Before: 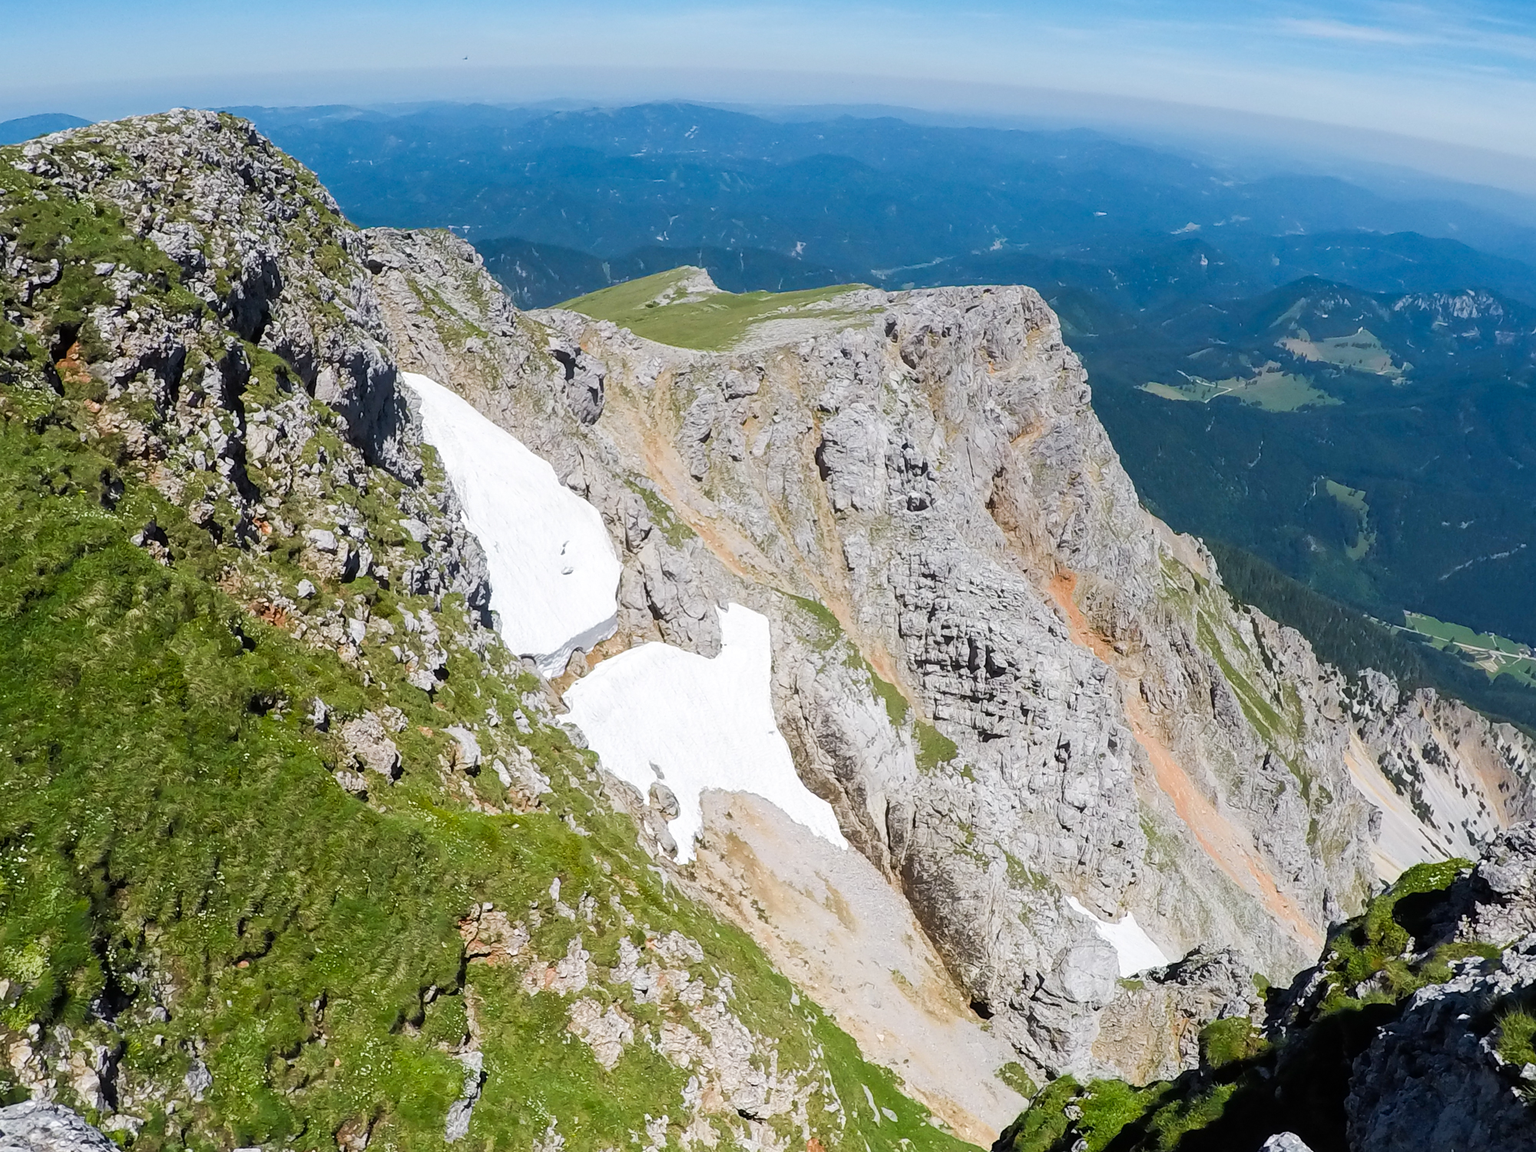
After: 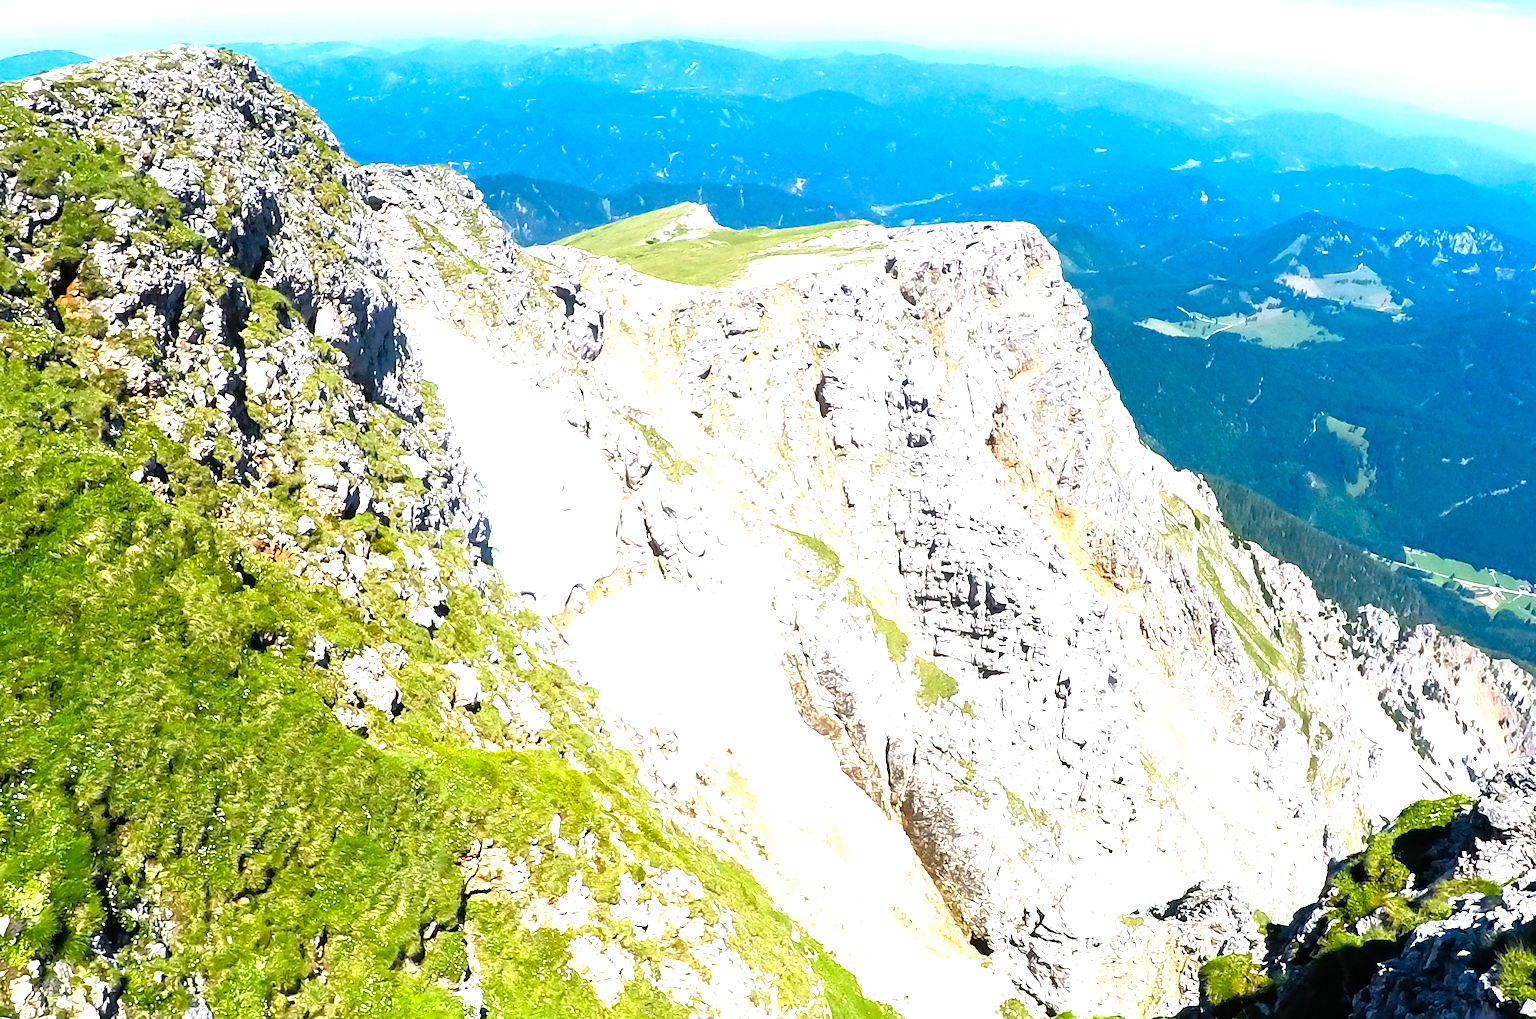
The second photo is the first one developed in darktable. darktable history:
tone equalizer: -8 EV -0.382 EV, -7 EV -0.396 EV, -6 EV -0.366 EV, -5 EV -0.224 EV, -3 EV 0.252 EV, -2 EV 0.331 EV, -1 EV 0.378 EV, +0 EV 0.403 EV
crop and rotate: top 5.596%, bottom 5.826%
exposure: black level correction 0, exposure 1.199 EV, compensate exposure bias true, compensate highlight preservation false
color balance rgb: shadows lift › luminance -7.449%, shadows lift › chroma 2.145%, shadows lift › hue 199.33°, power › luminance -3.975%, power › hue 141.87°, perceptual saturation grading › global saturation 20%, perceptual saturation grading › highlights -14.436%, perceptual saturation grading › shadows 49.487%, global vibrance 15.113%
